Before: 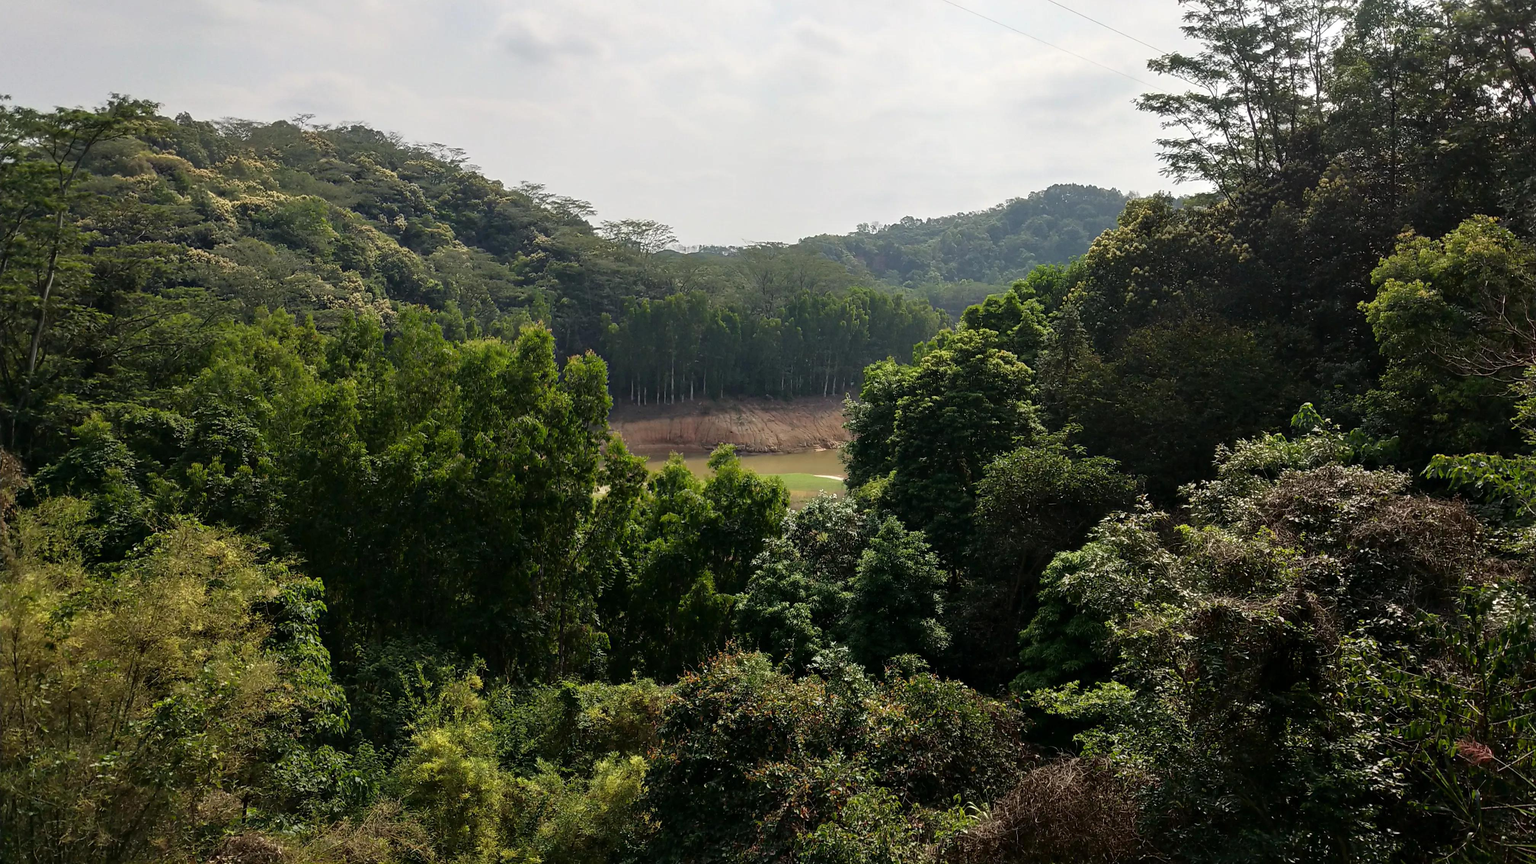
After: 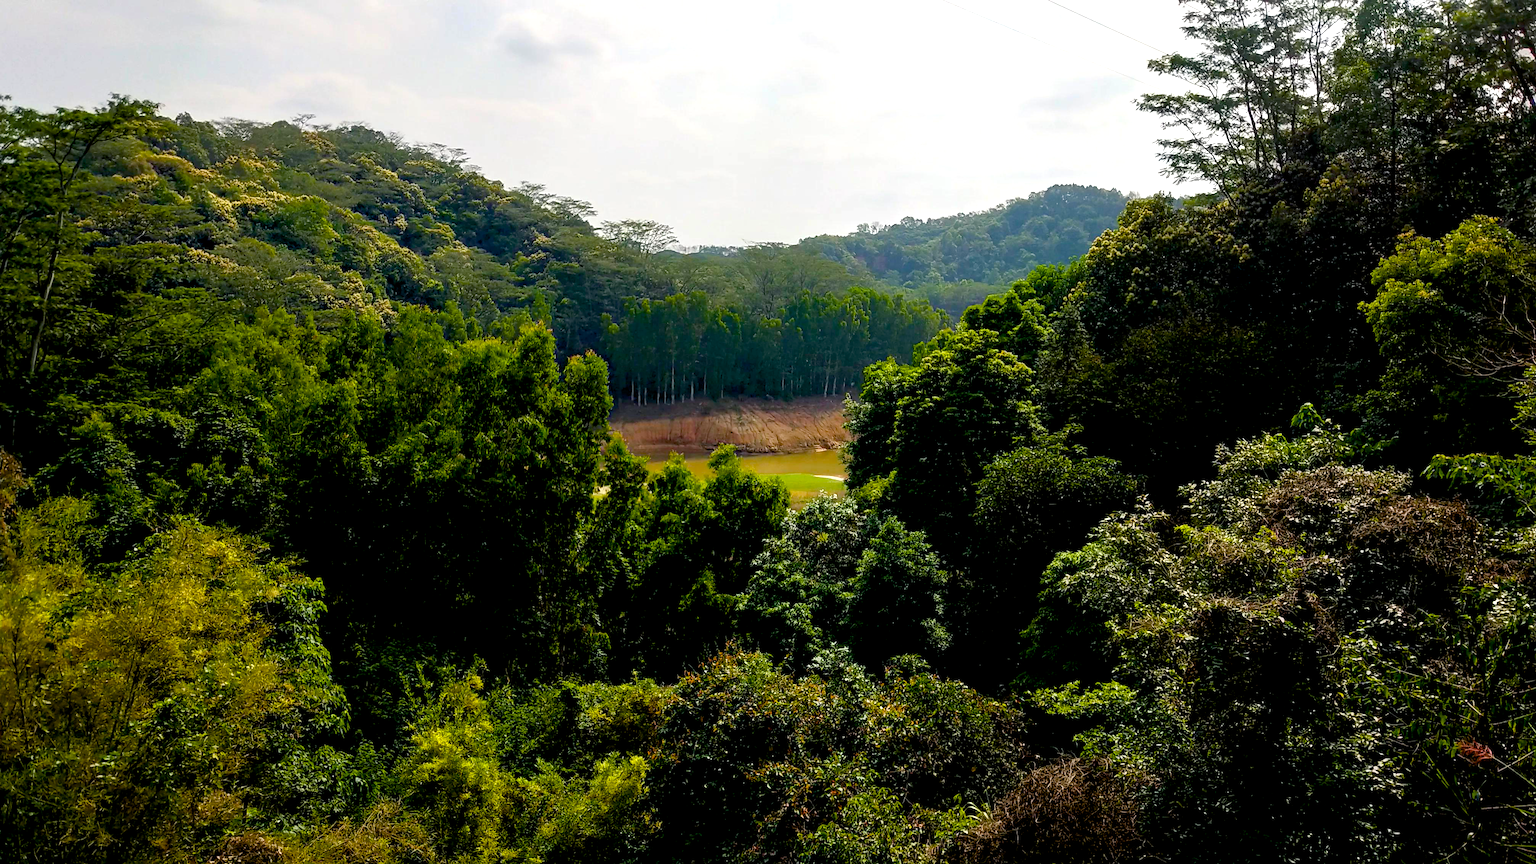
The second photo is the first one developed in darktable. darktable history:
color balance rgb: shadows lift › chroma 2.058%, shadows lift › hue 248.2°, global offset › luminance -1.449%, linear chroma grading › global chroma 15.003%, perceptual saturation grading › global saturation 40.482%, perceptual saturation grading › highlights -25.378%, perceptual saturation grading › mid-tones 35.294%, perceptual saturation grading › shadows 36.066%, perceptual brilliance grading › highlights 9.788%, perceptual brilliance grading › mid-tones 5.385%
